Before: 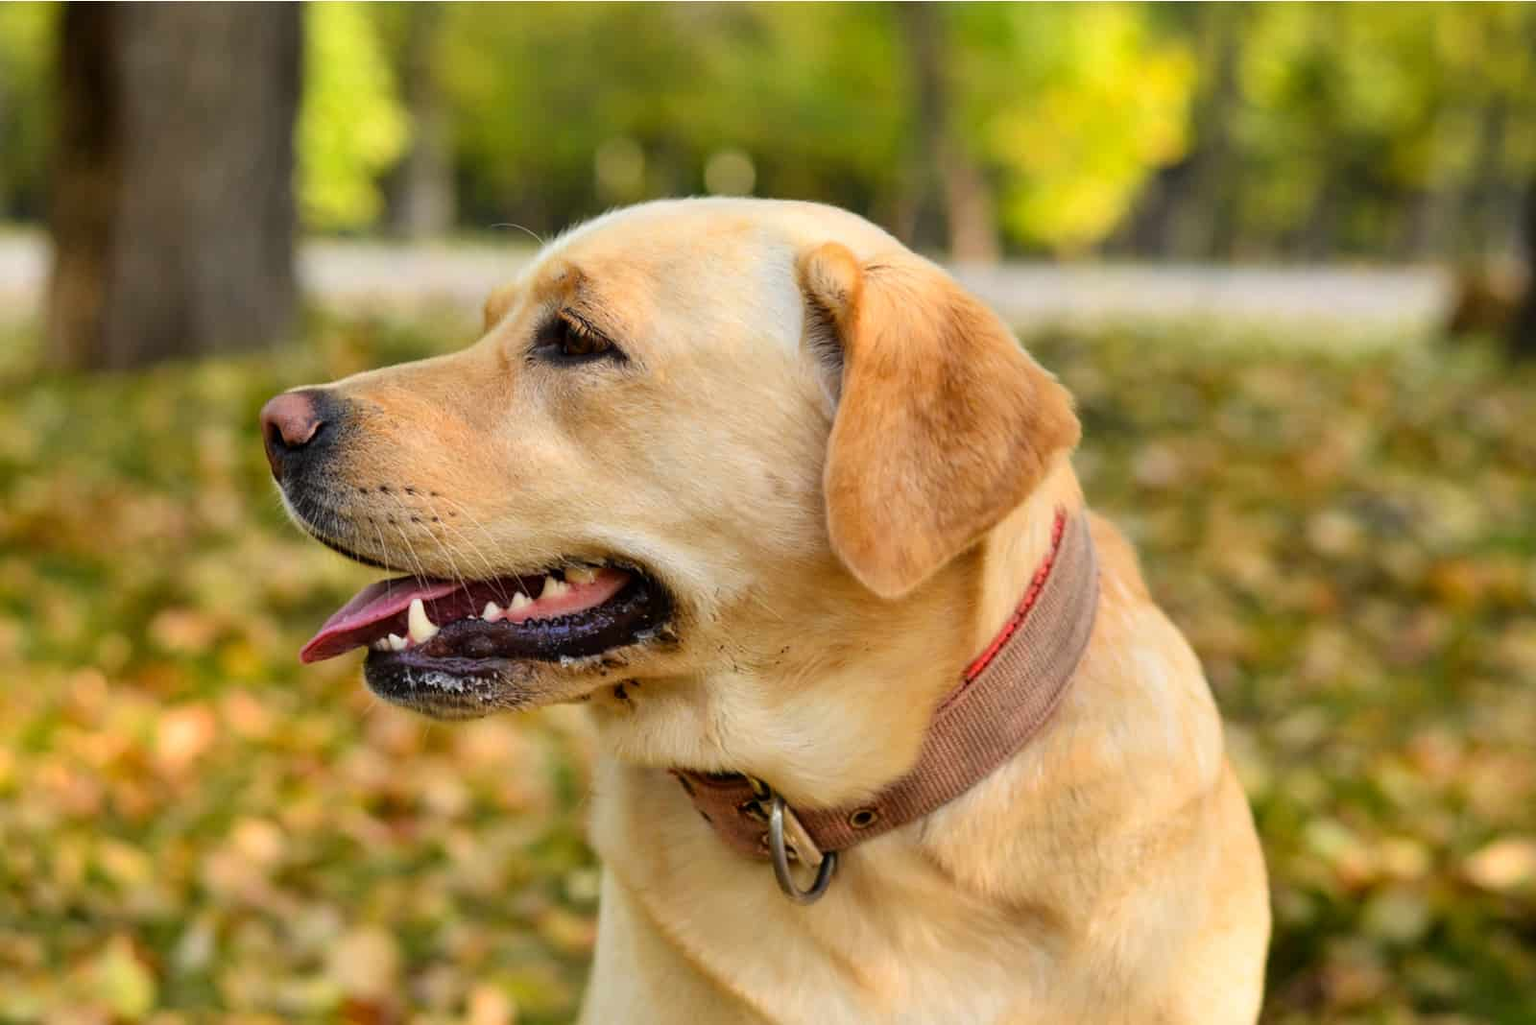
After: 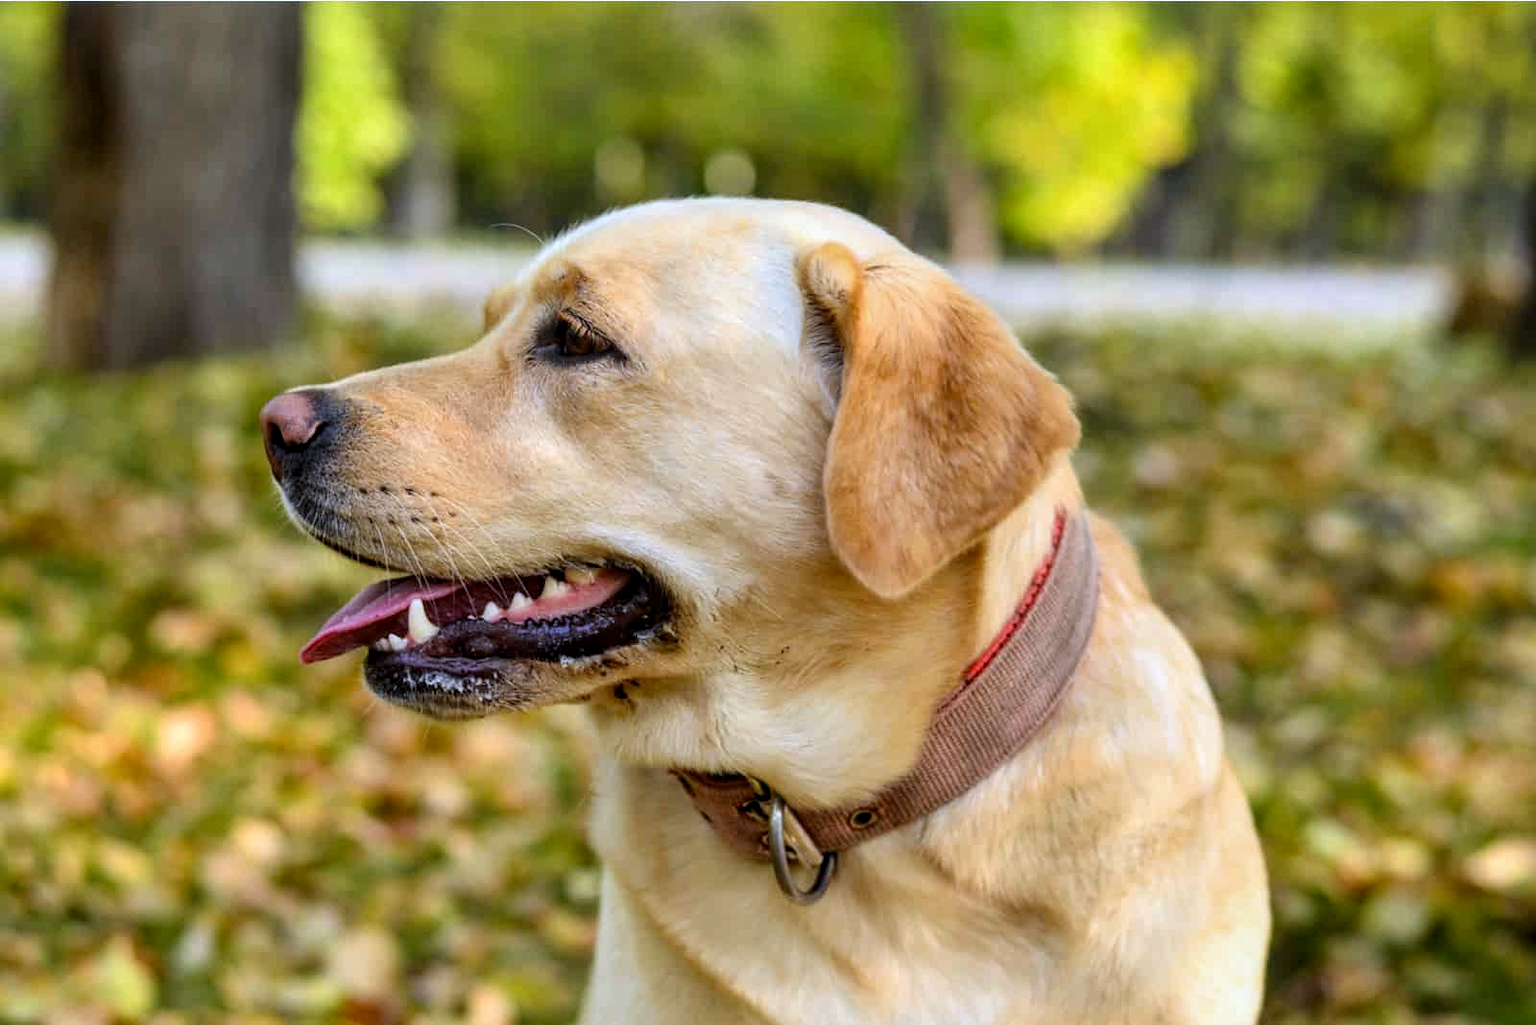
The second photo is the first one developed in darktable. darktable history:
white balance: red 0.948, green 1.02, blue 1.176
local contrast: detail 130%
